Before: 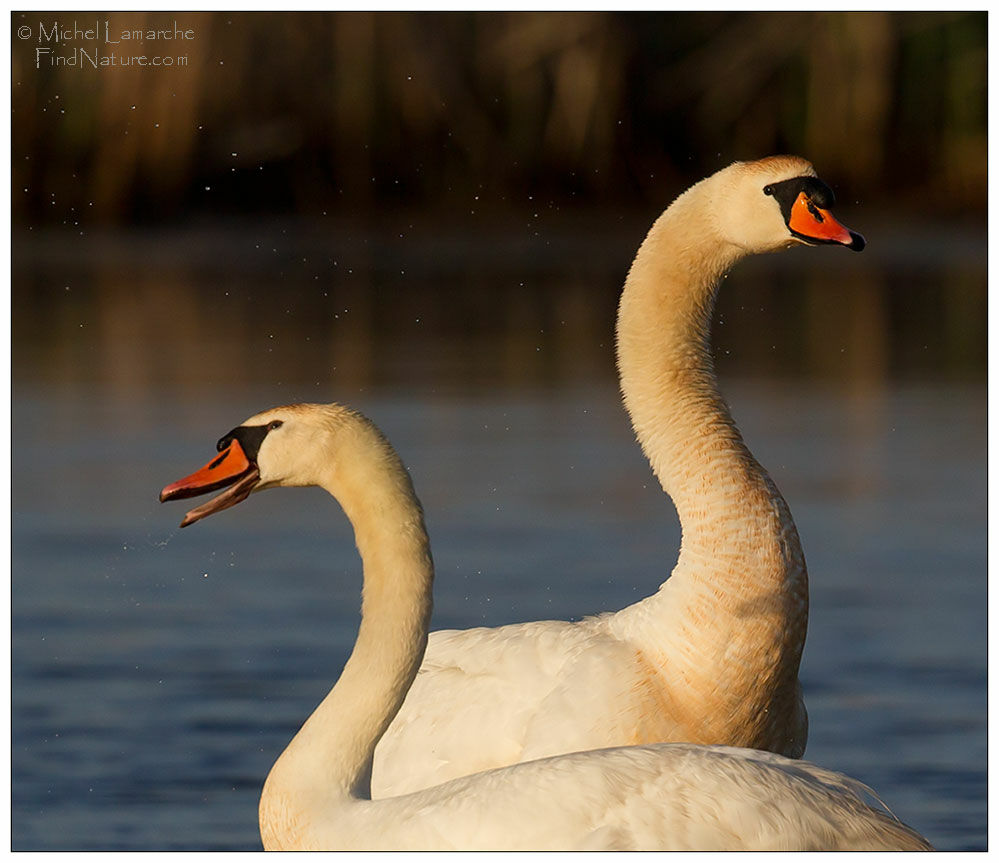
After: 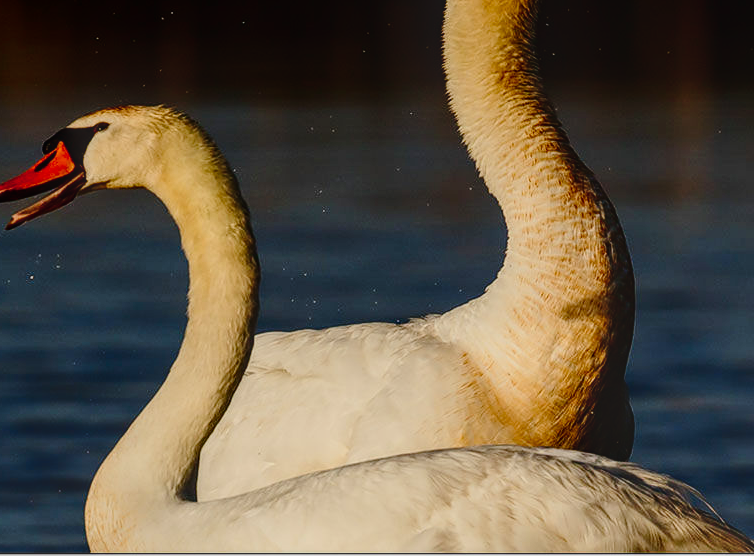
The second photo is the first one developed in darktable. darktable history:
contrast brightness saturation: contrast 0.237, brightness -0.238, saturation 0.143
crop and rotate: left 17.501%, top 34.586%, right 6.938%, bottom 0.901%
tone curve: curves: ch0 [(0, 0) (0.068, 0.031) (0.175, 0.139) (0.32, 0.345) (0.495, 0.544) (0.748, 0.762) (0.993, 0.954)]; ch1 [(0, 0) (0.294, 0.184) (0.34, 0.303) (0.371, 0.344) (0.441, 0.408) (0.477, 0.474) (0.499, 0.5) (0.529, 0.523) (0.677, 0.762) (1, 1)]; ch2 [(0, 0) (0.431, 0.419) (0.495, 0.502) (0.524, 0.534) (0.557, 0.56) (0.634, 0.654) (0.728, 0.722) (1, 1)], preserve colors none
local contrast: highlights 3%, shadows 6%, detail 133%
